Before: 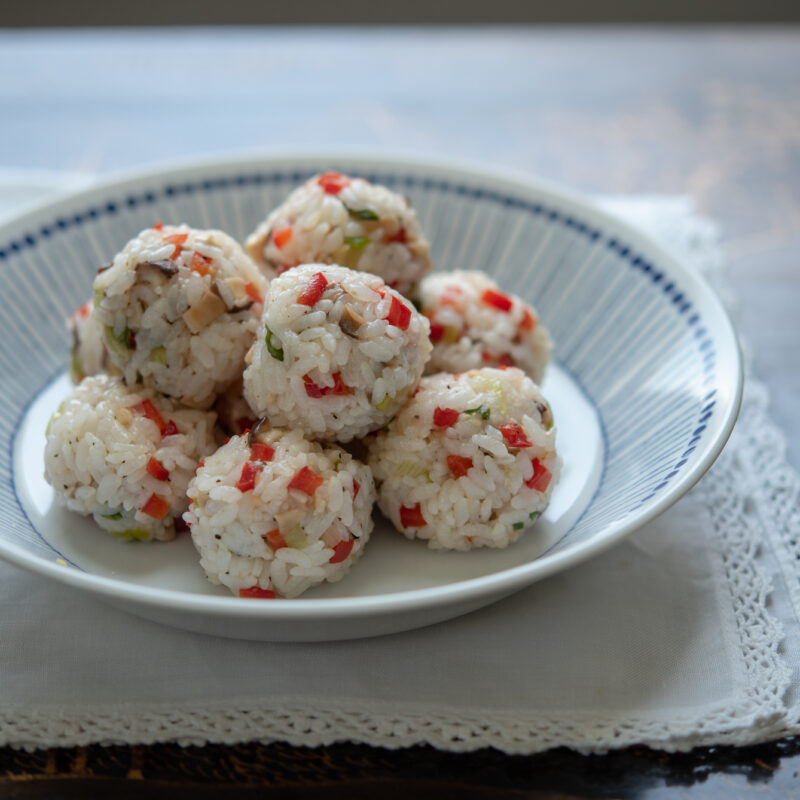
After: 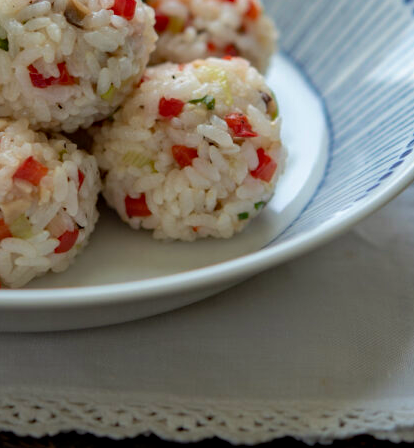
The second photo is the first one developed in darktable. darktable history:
haze removal: compatibility mode true, adaptive false
velvia: strength 17%
crop: left 34.479%, top 38.822%, right 13.718%, bottom 5.172%
